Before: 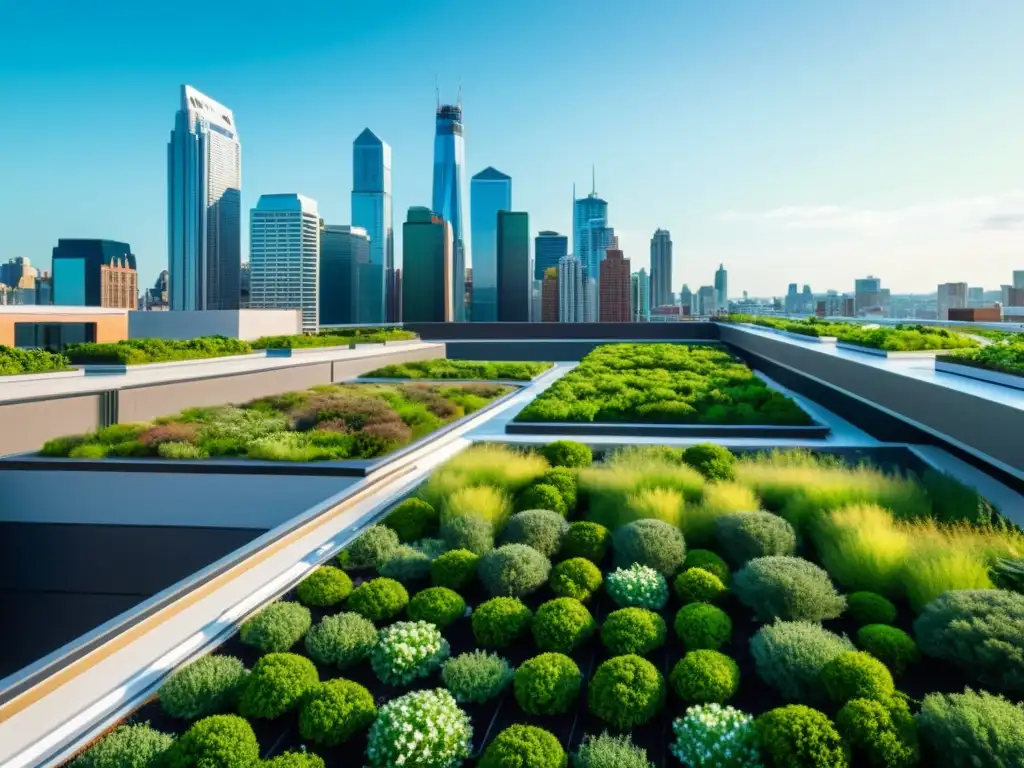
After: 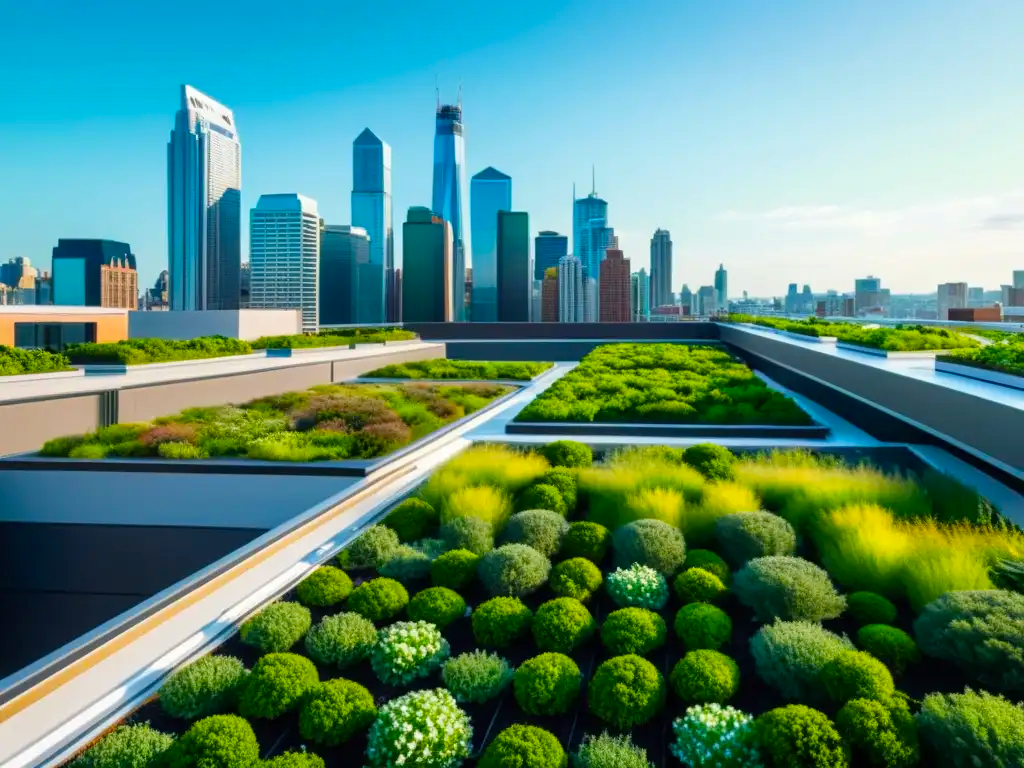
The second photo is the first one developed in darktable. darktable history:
color balance rgb: power › hue 330.14°, perceptual saturation grading › global saturation 25.138%
